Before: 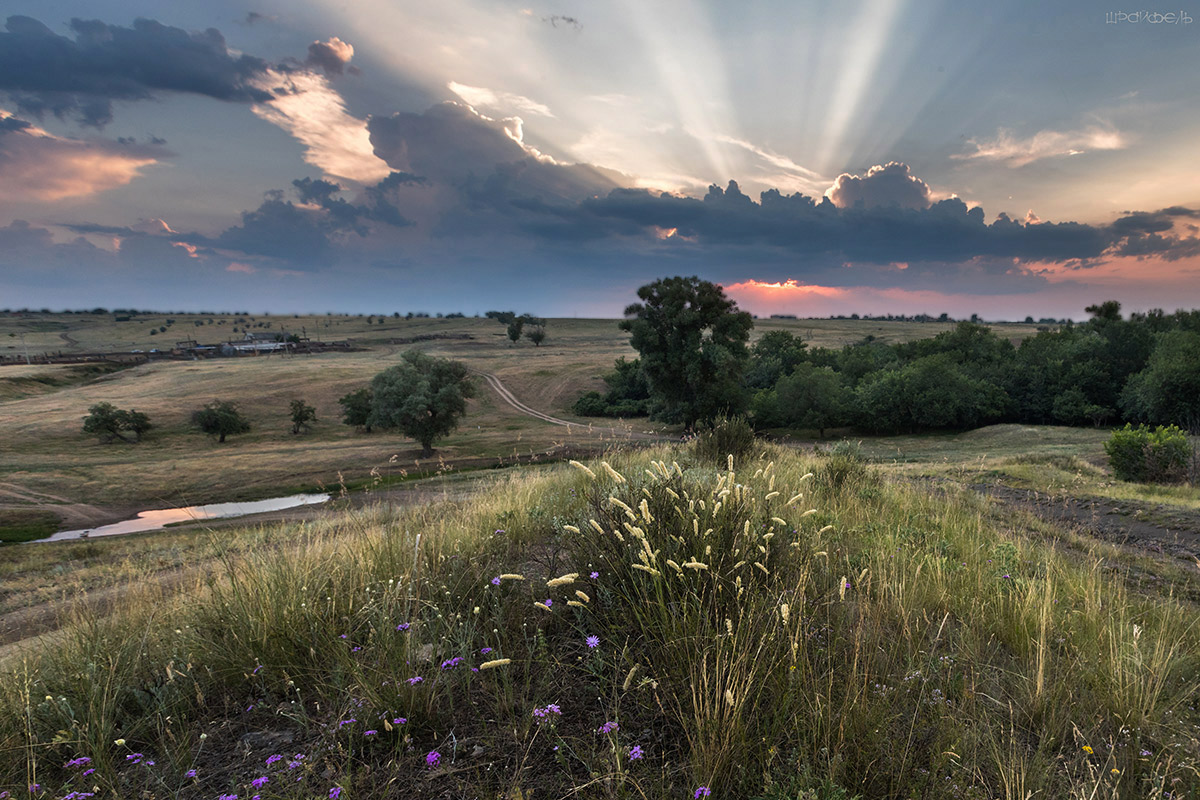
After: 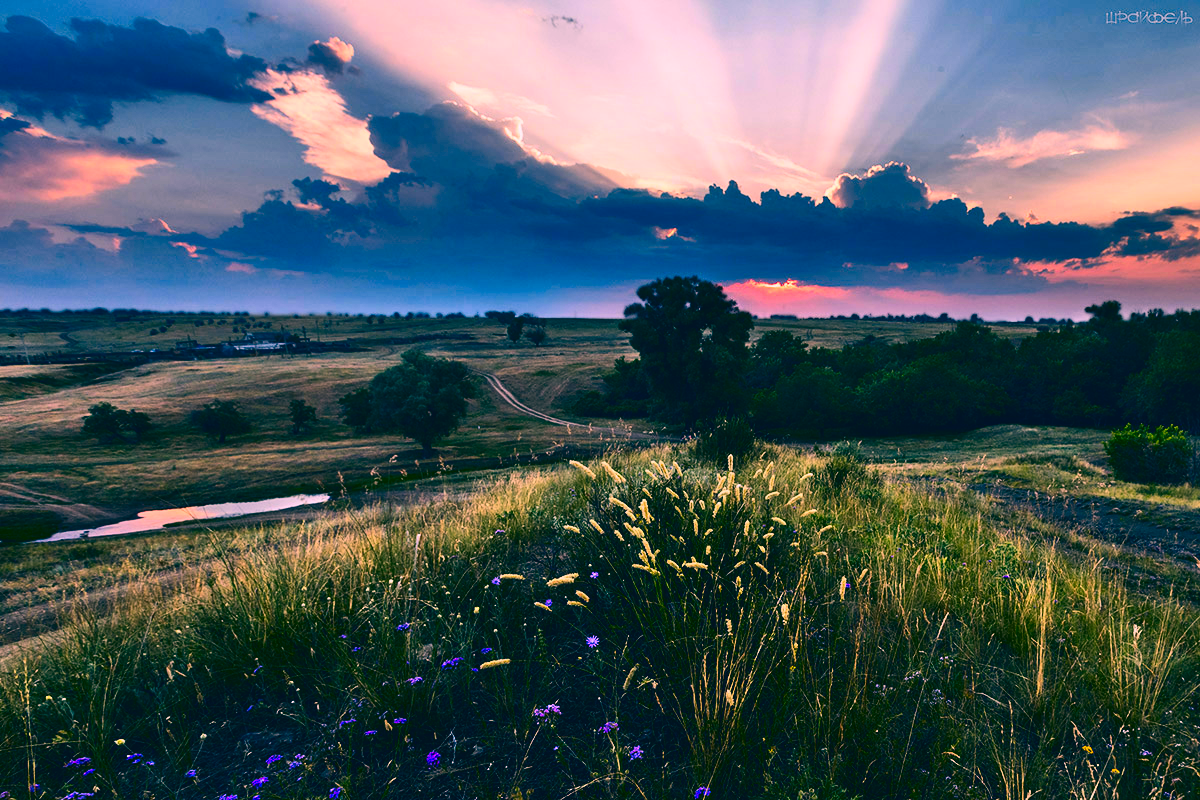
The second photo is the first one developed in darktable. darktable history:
levels: gray 59.37%
contrast brightness saturation: contrast 0.311, brightness -0.073, saturation 0.165
color correction: highlights a* 16.51, highlights b* 0.271, shadows a* -14.8, shadows b* -14.22, saturation 1.52
